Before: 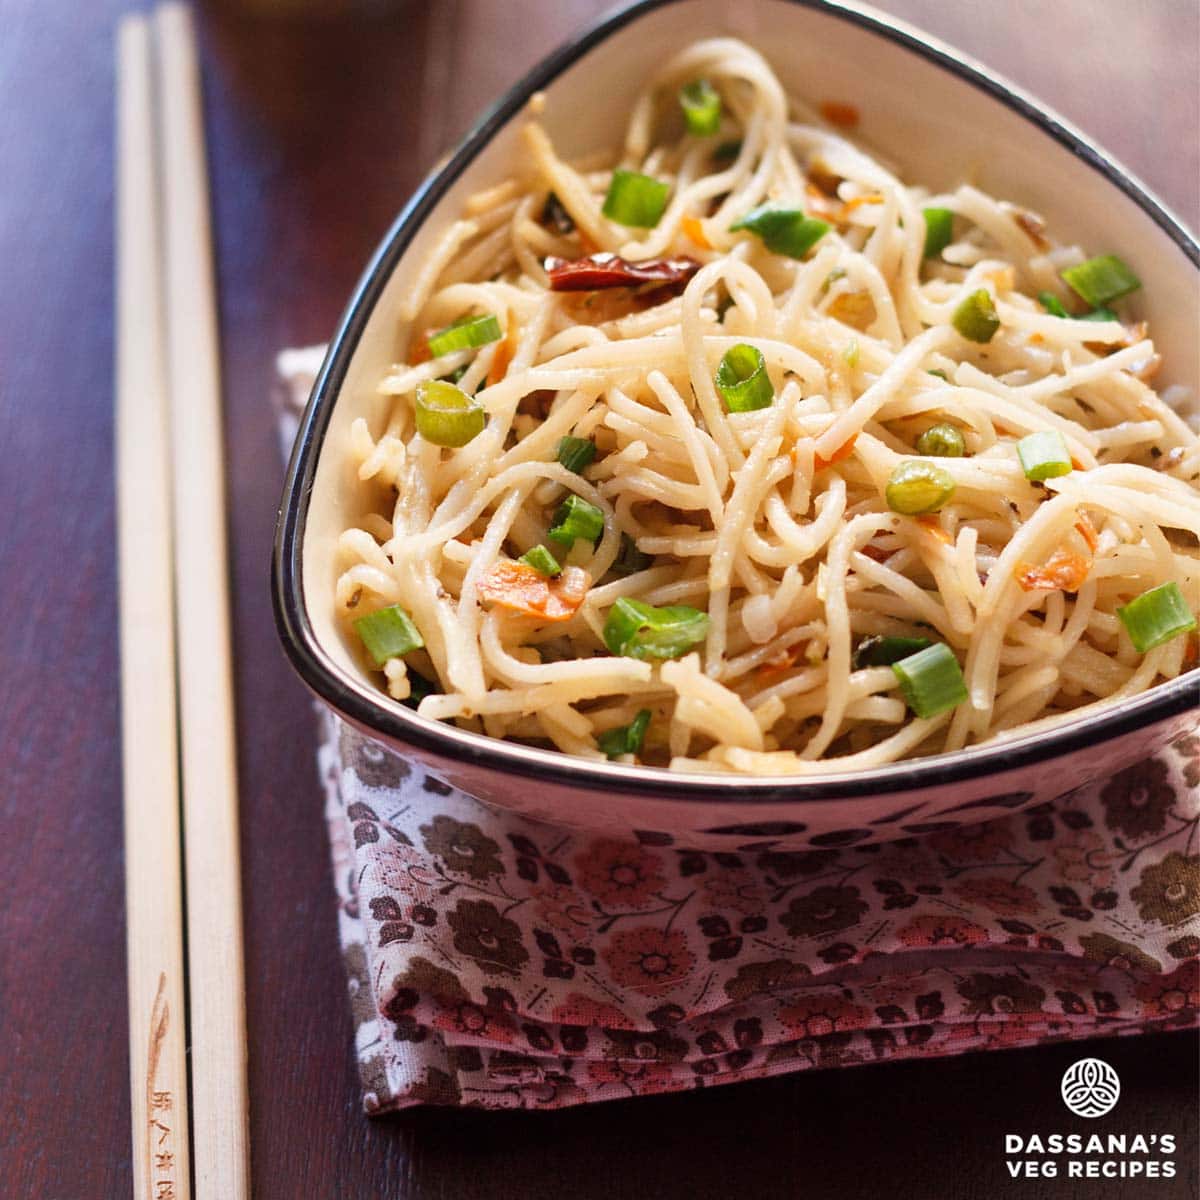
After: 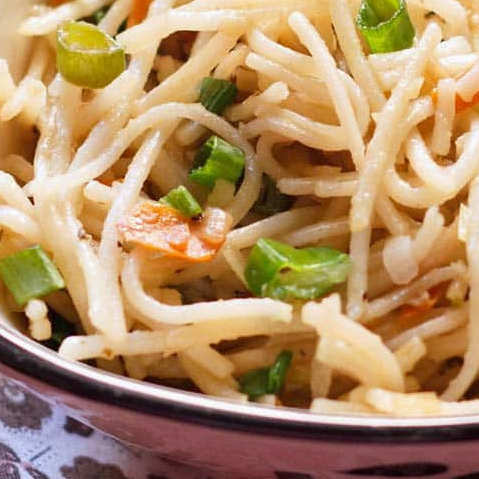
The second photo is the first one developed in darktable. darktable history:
white balance: red 0.98, blue 1.034
crop: left 30%, top 30%, right 30%, bottom 30%
